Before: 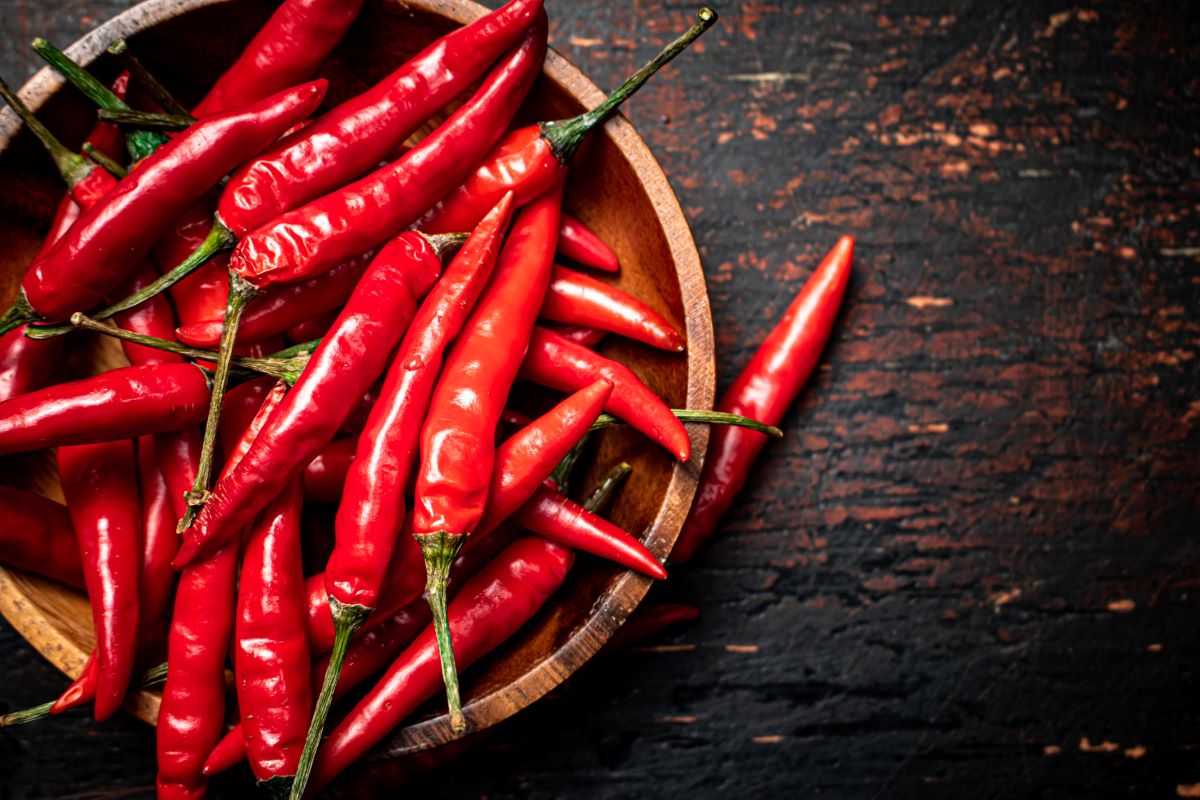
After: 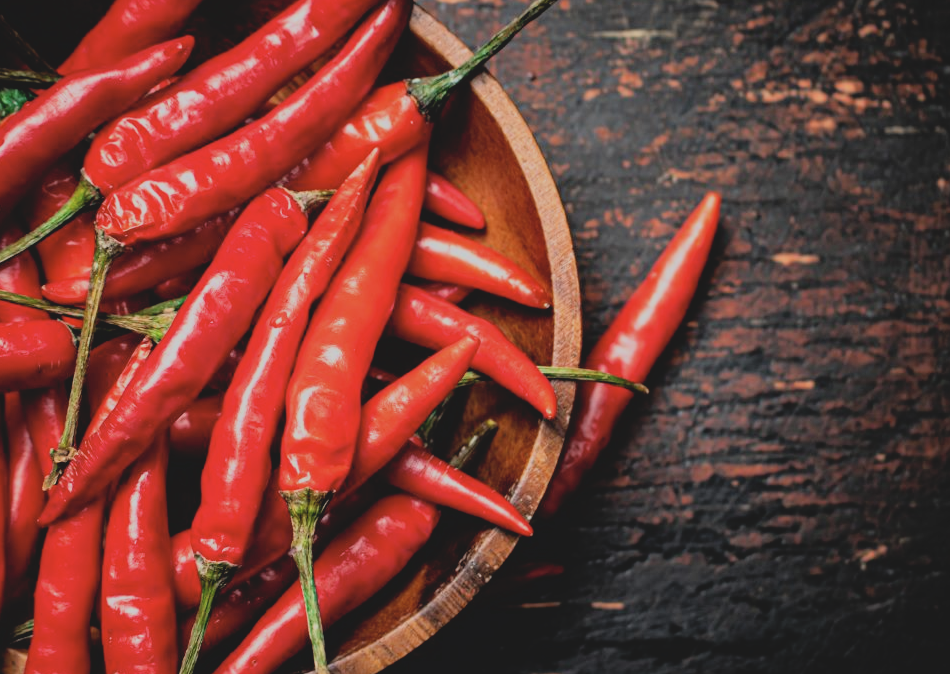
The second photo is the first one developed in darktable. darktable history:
crop: left 11.225%, top 5.381%, right 9.565%, bottom 10.314%
contrast brightness saturation: contrast -0.15, brightness 0.05, saturation -0.12
filmic rgb: black relative exposure -7.65 EV, white relative exposure 4.56 EV, hardness 3.61, color science v6 (2022)
